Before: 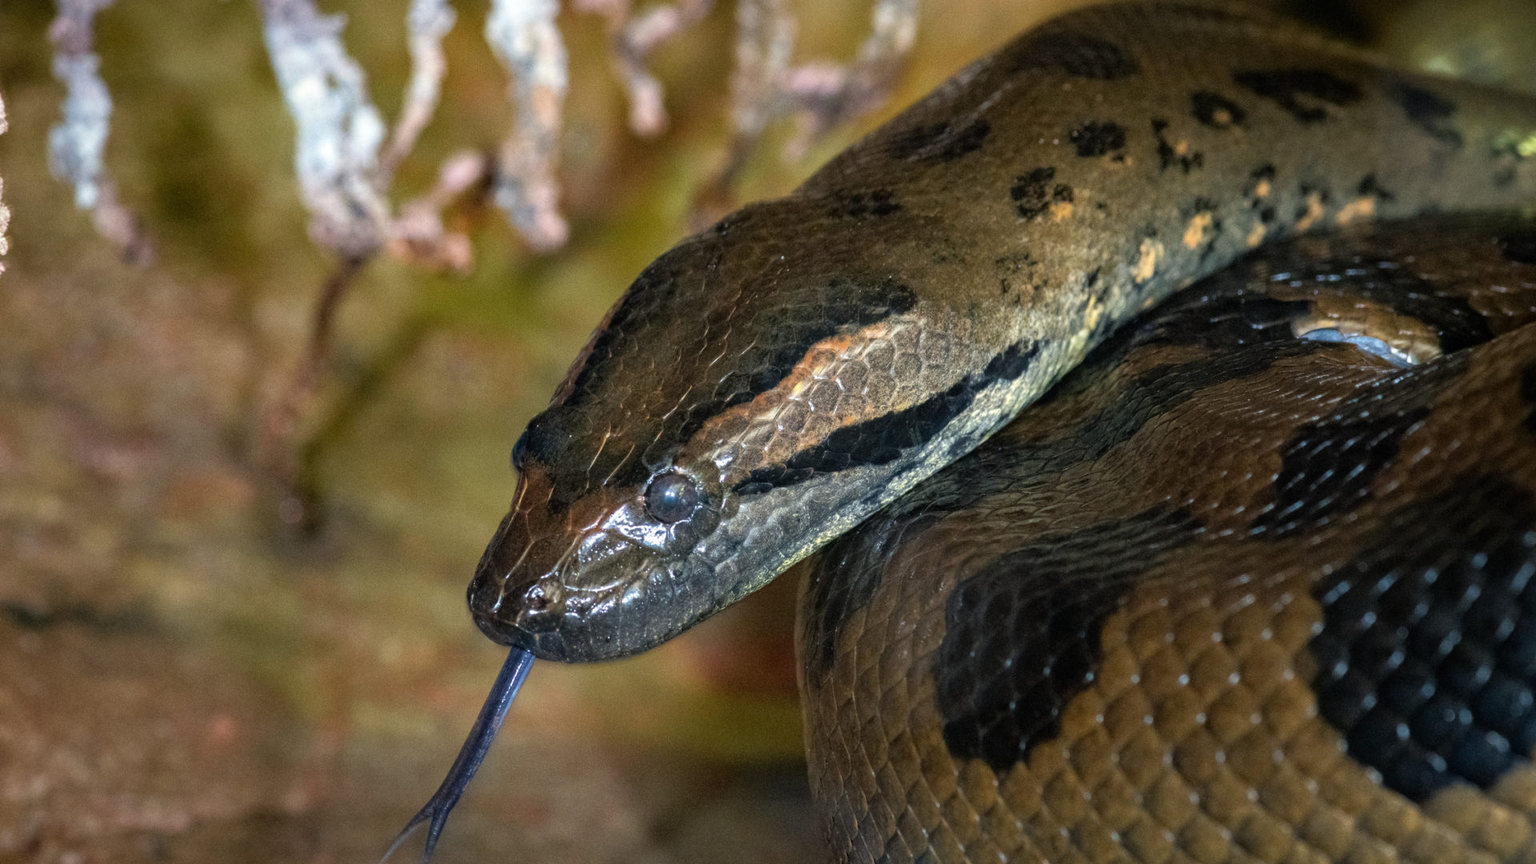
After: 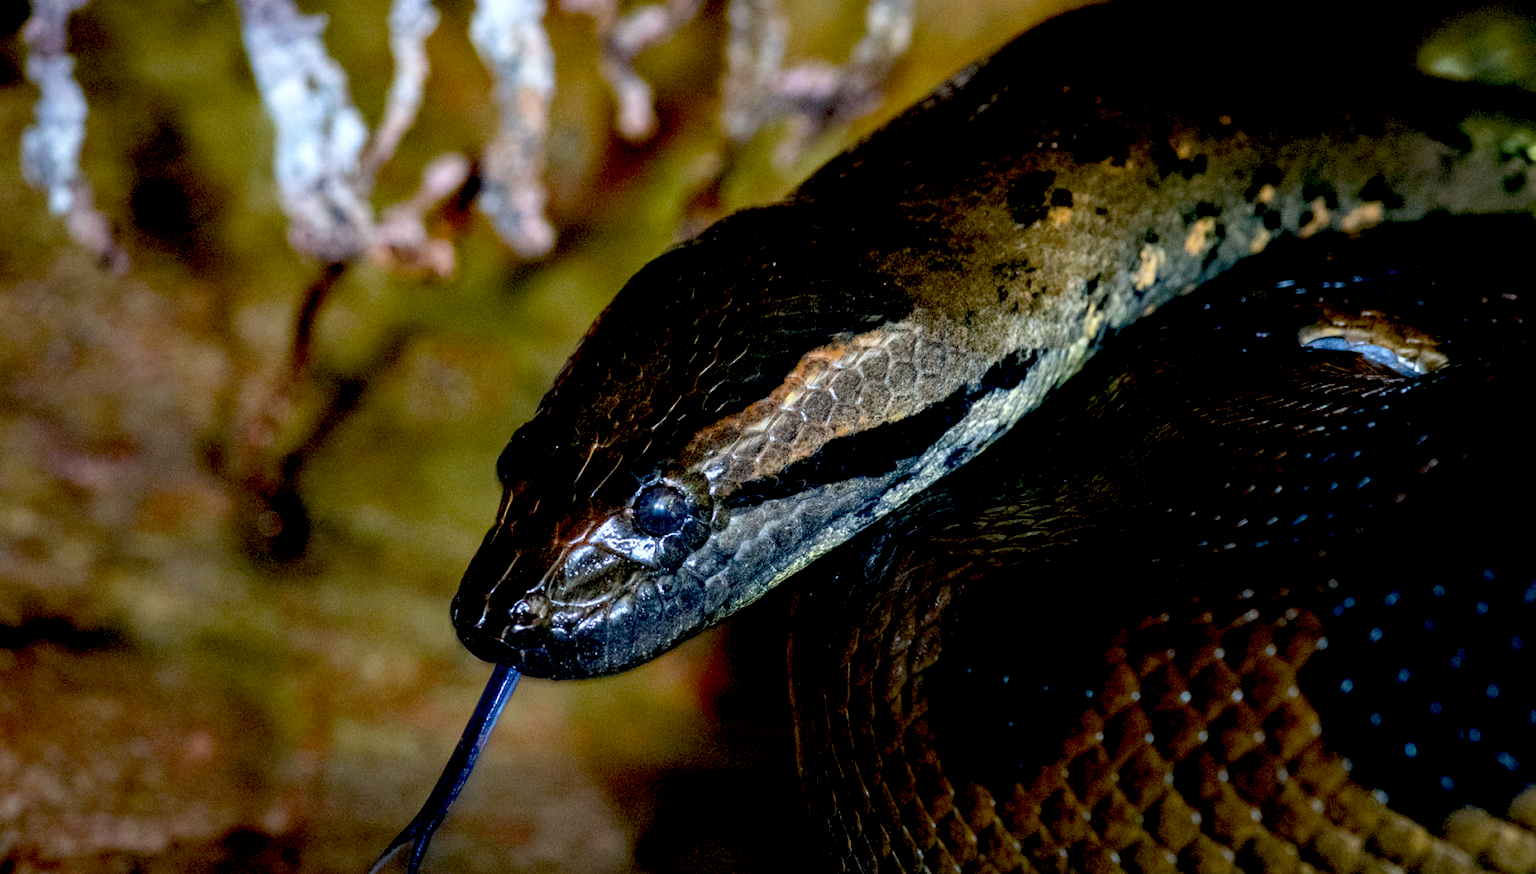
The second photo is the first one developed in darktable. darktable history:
white balance: red 0.954, blue 1.079
exposure: black level correction 0.056, compensate highlight preservation false
crop and rotate: left 1.774%, right 0.633%, bottom 1.28%
